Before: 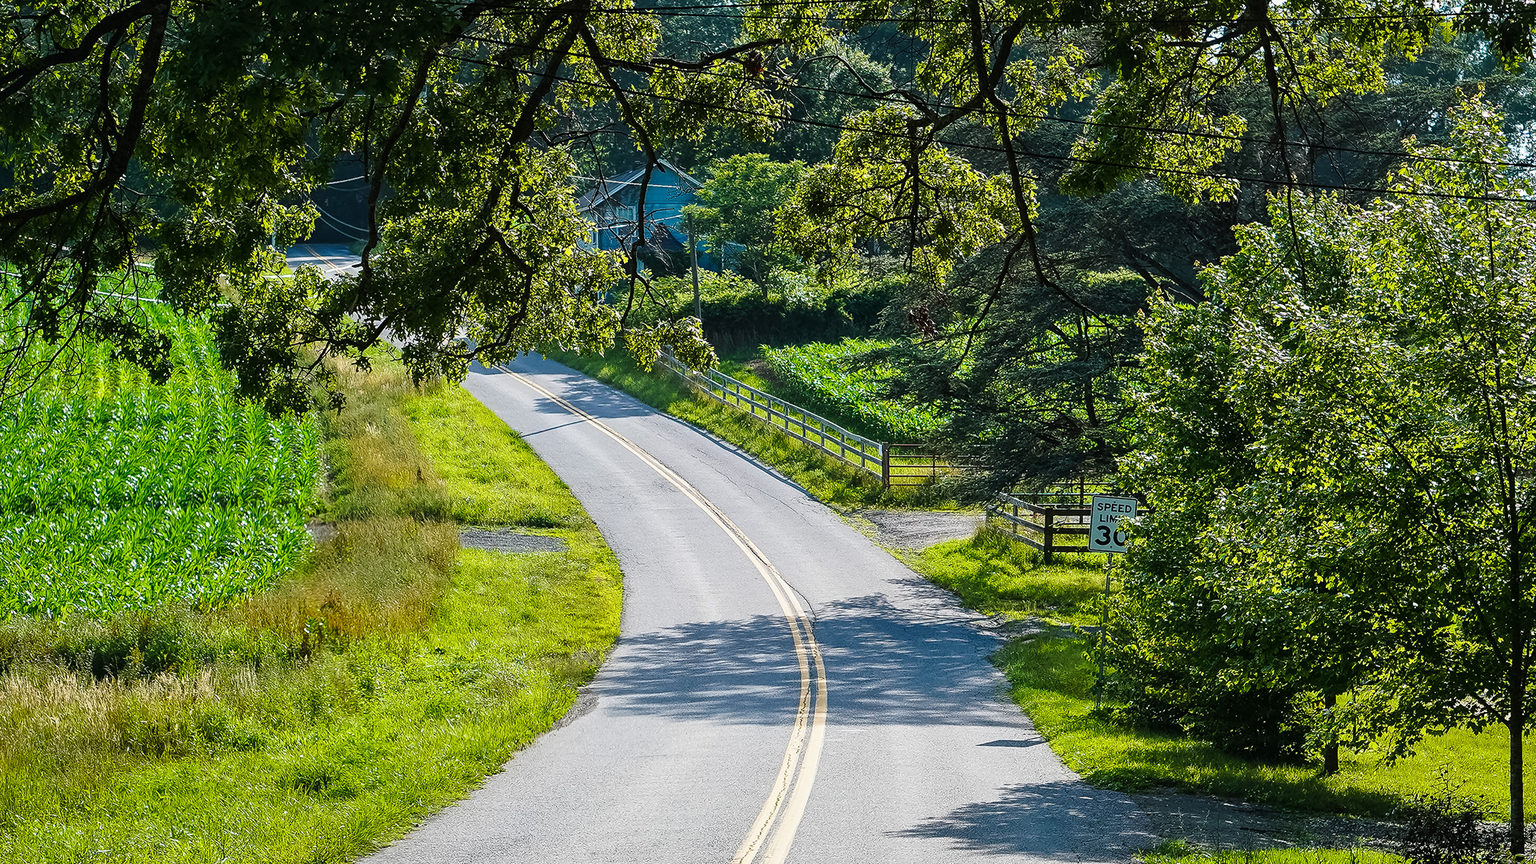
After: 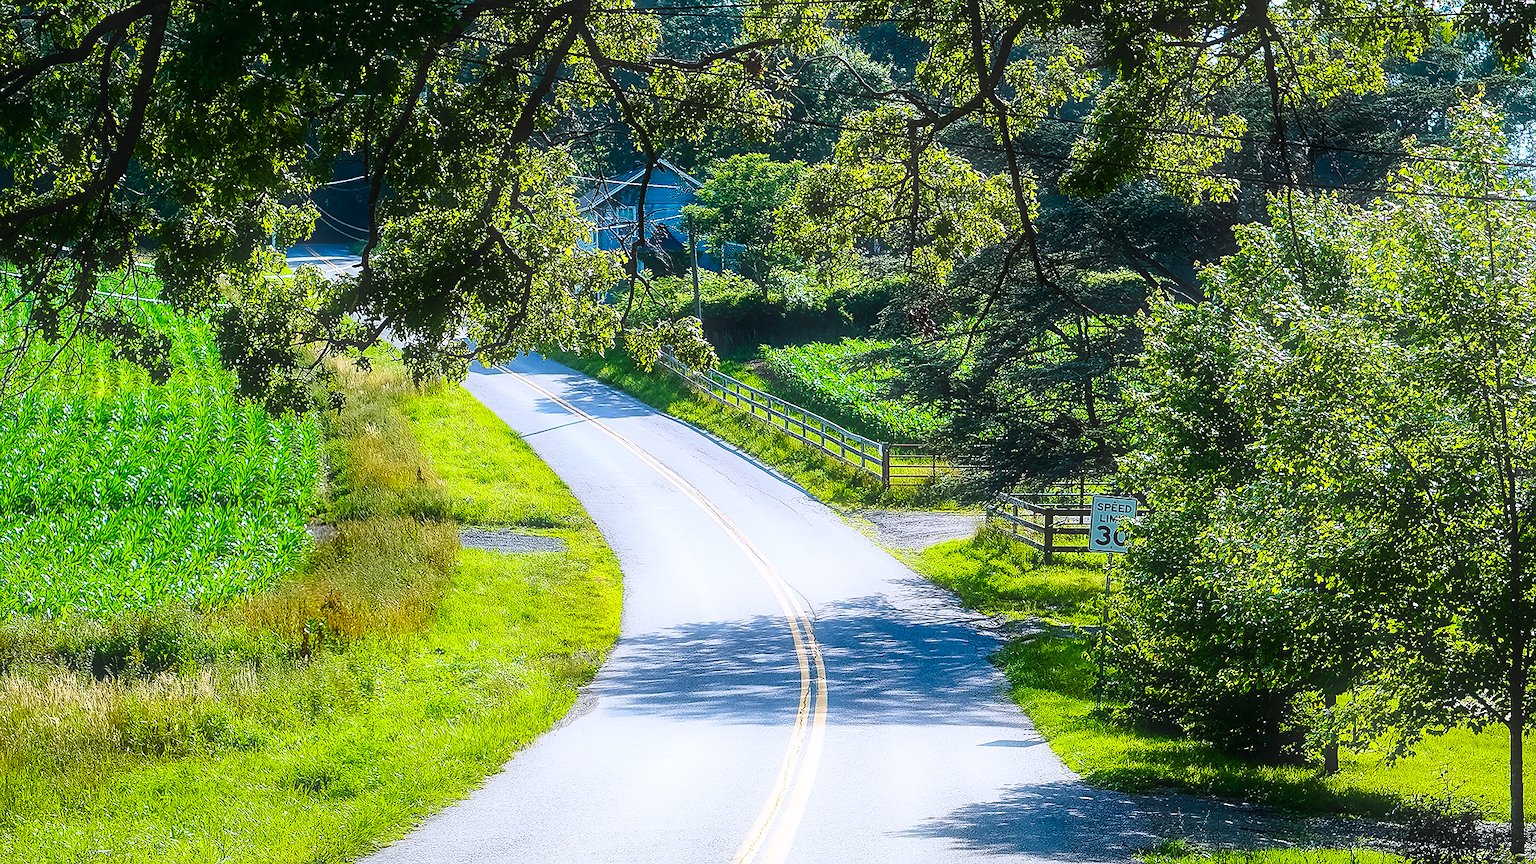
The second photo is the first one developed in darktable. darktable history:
contrast brightness saturation: contrast 0.18, saturation 0.3
sharpen: radius 1, threshold 1
rgb levels: preserve colors max RGB
bloom: size 5%, threshold 95%, strength 15%
color calibration: illuminant as shot in camera, x 0.358, y 0.373, temperature 4628.91 K
